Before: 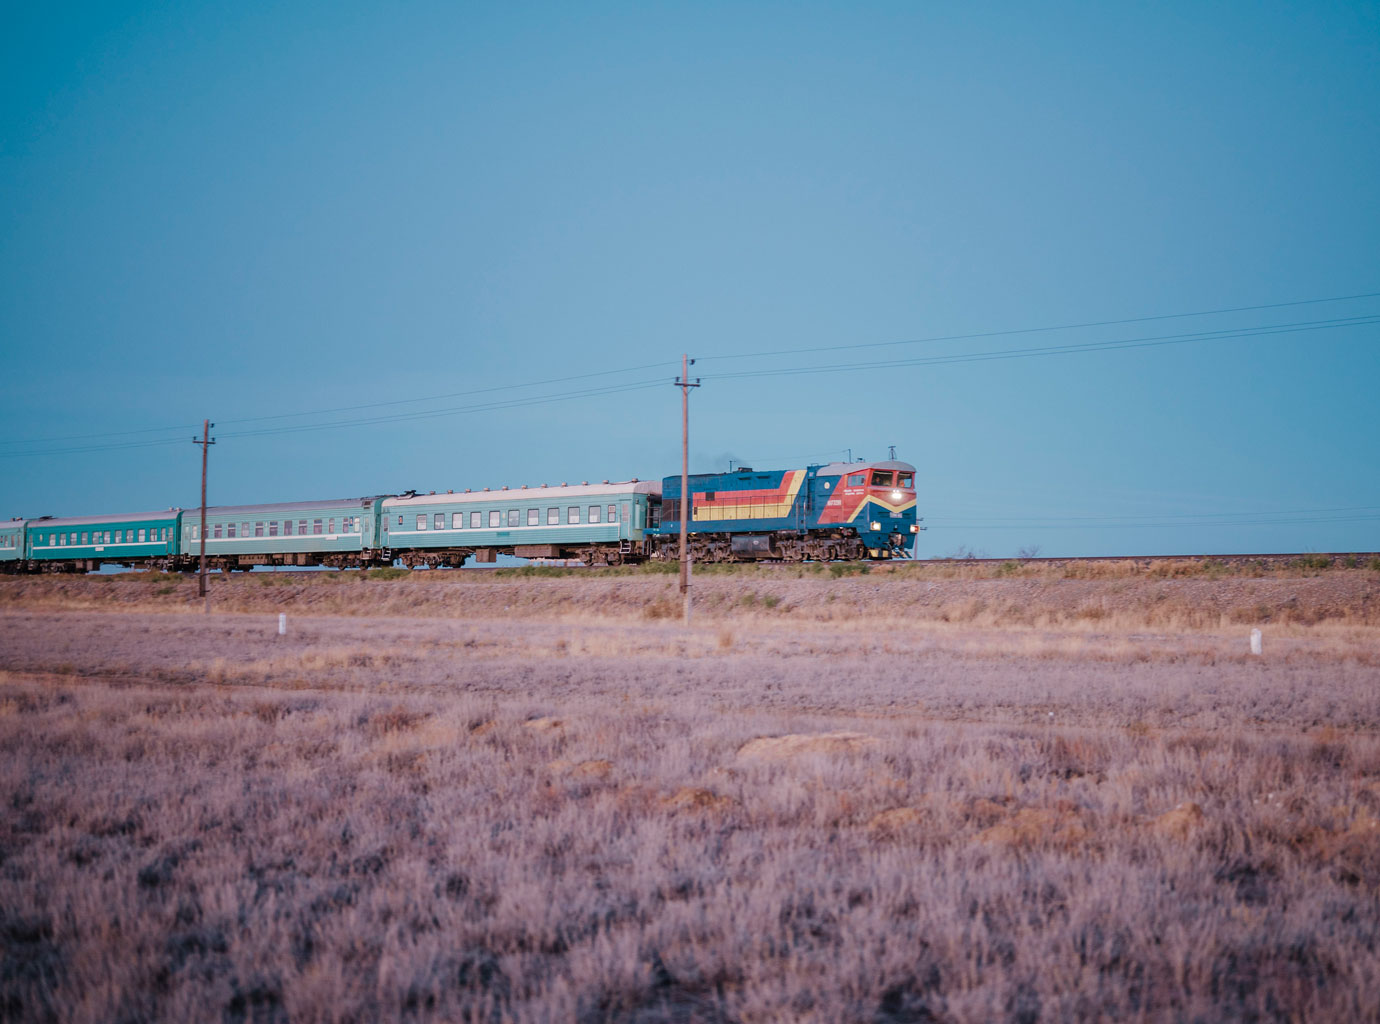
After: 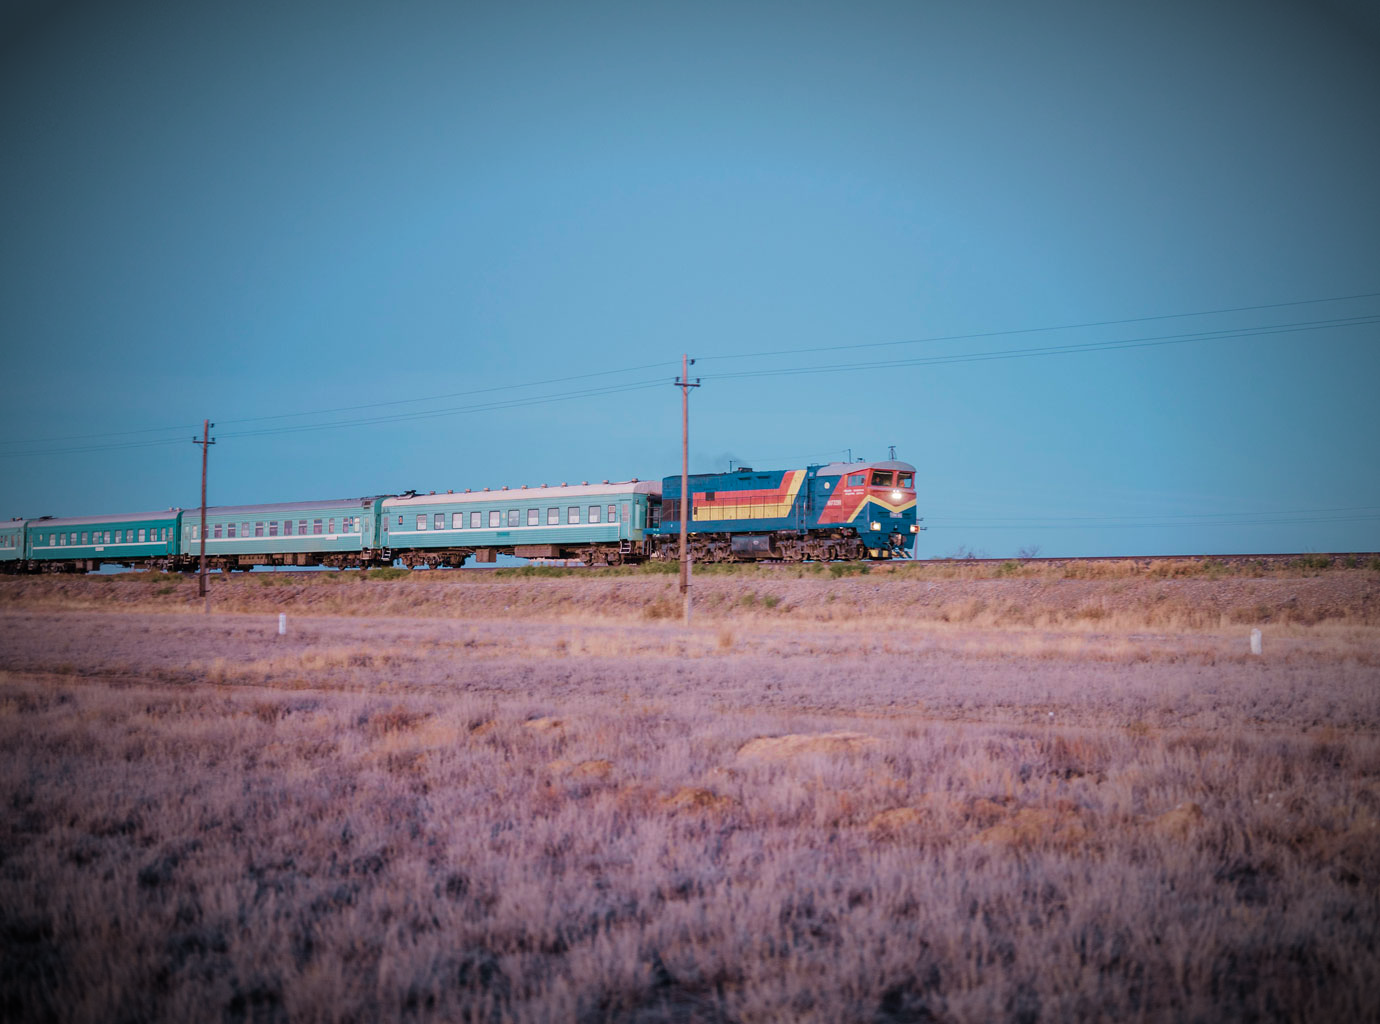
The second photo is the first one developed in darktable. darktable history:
vignetting: fall-off start 67.5%, fall-off radius 67.23%, brightness -0.813, automatic ratio true
velvia: on, module defaults
